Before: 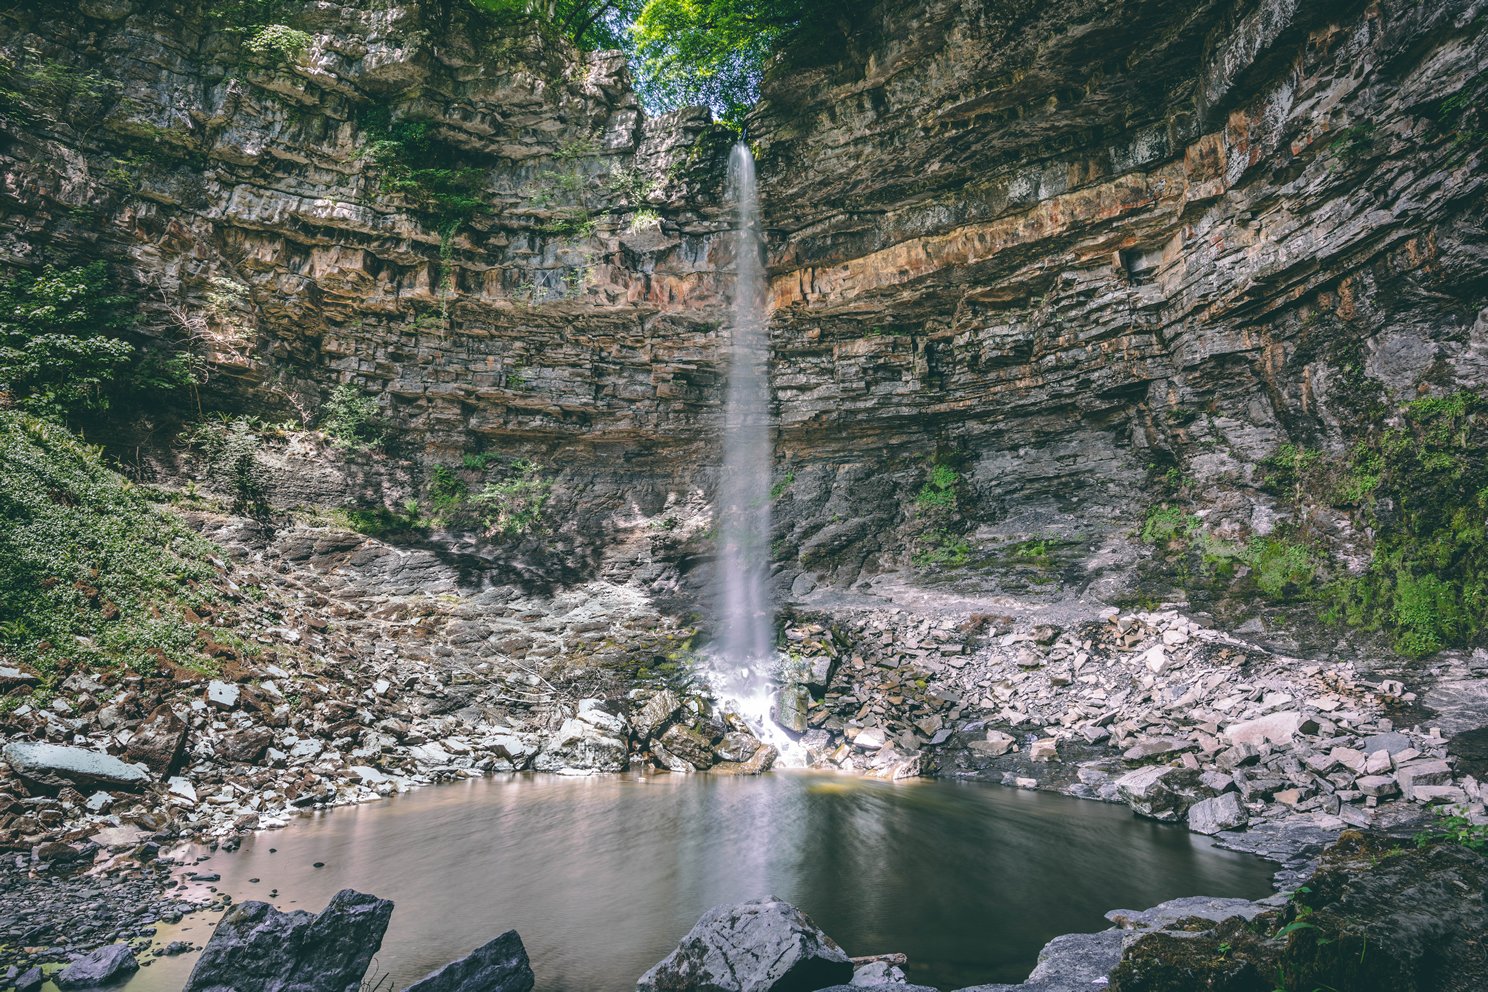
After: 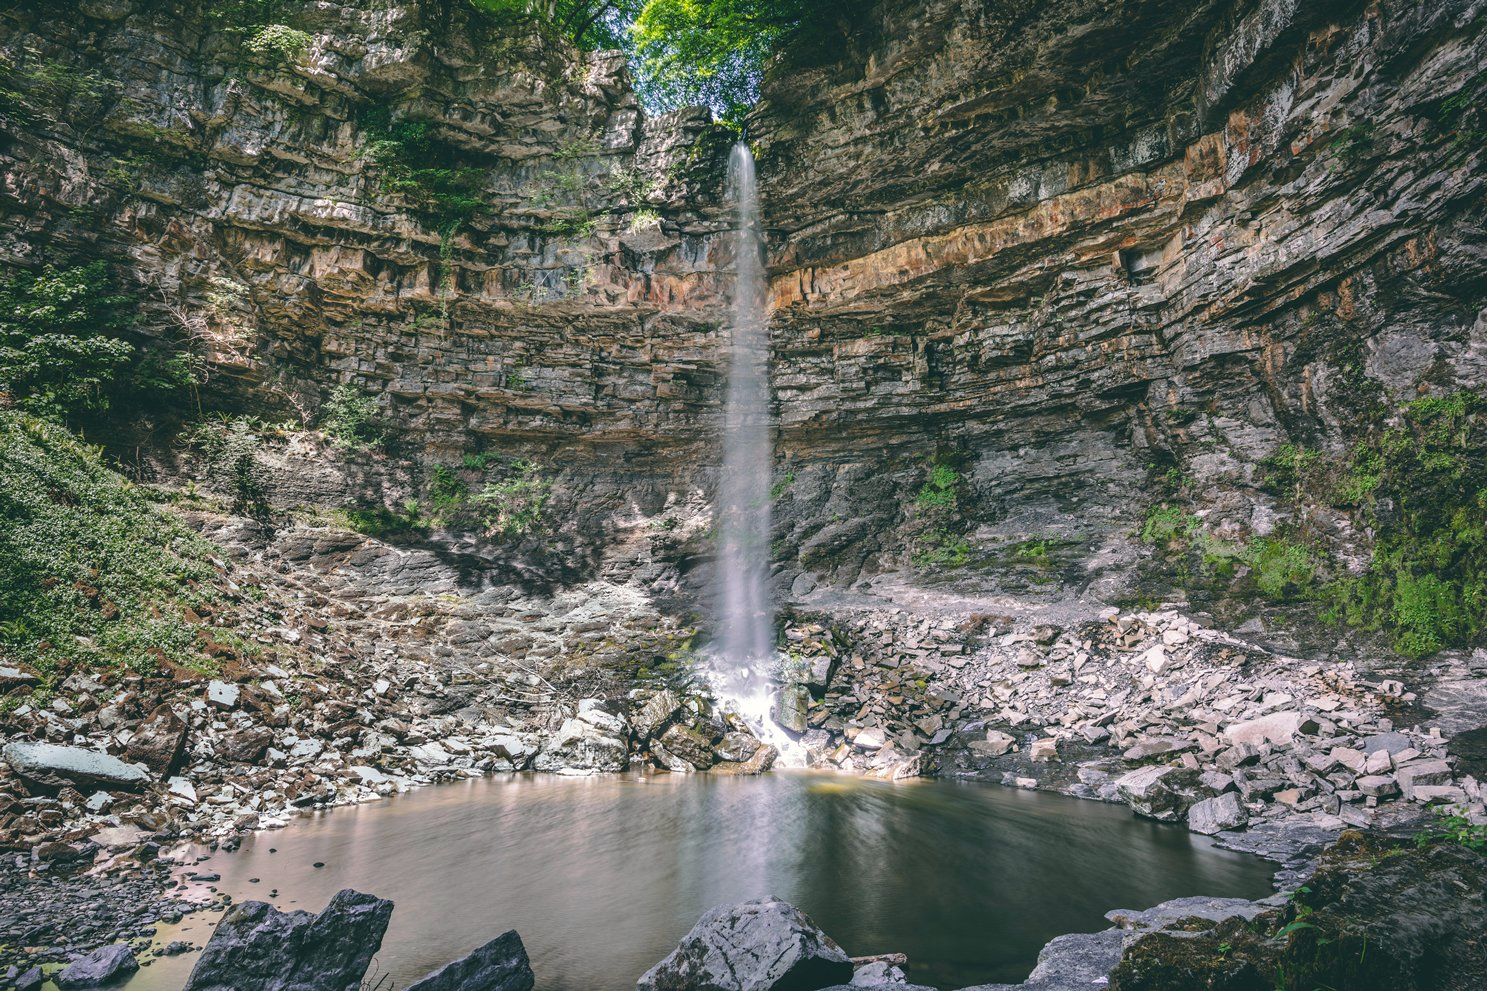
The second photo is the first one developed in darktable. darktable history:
color calibration: x 0.343, y 0.357, temperature 5129.88 K
crop: left 0.028%
